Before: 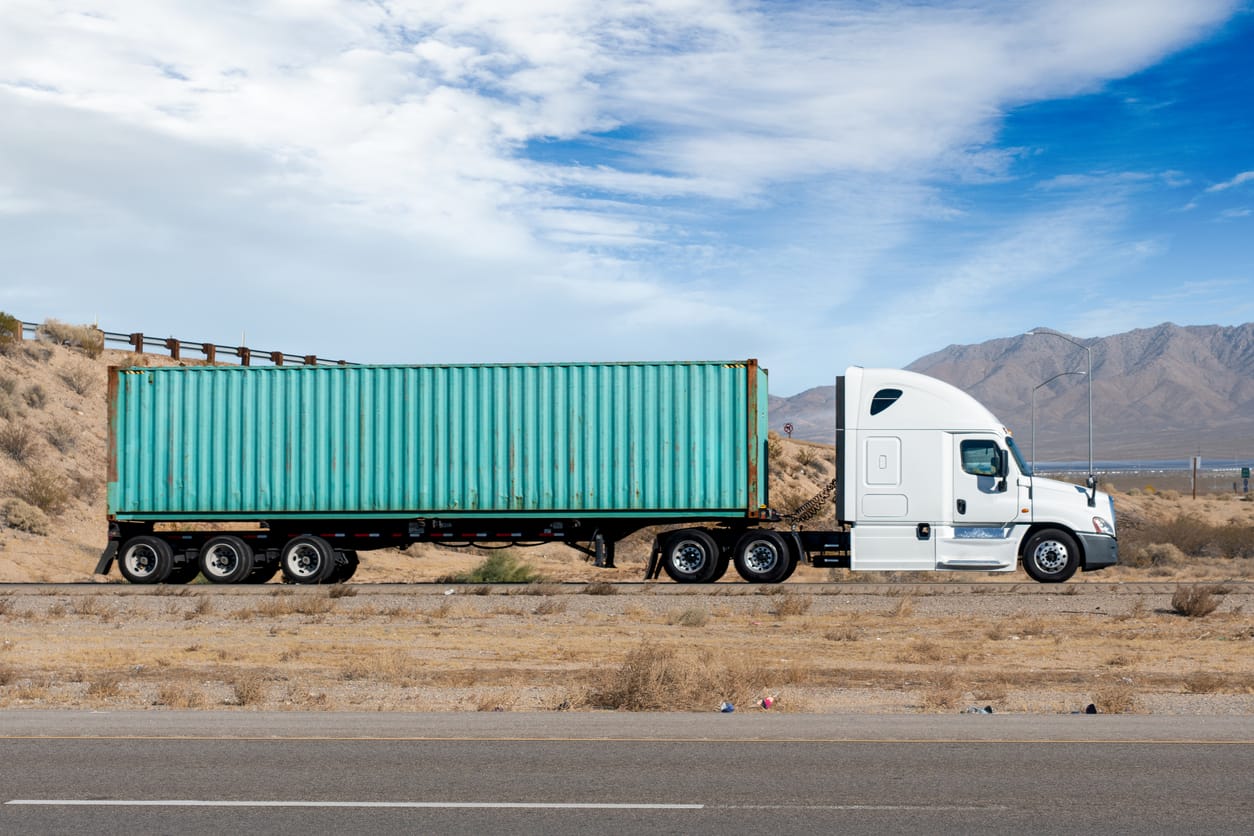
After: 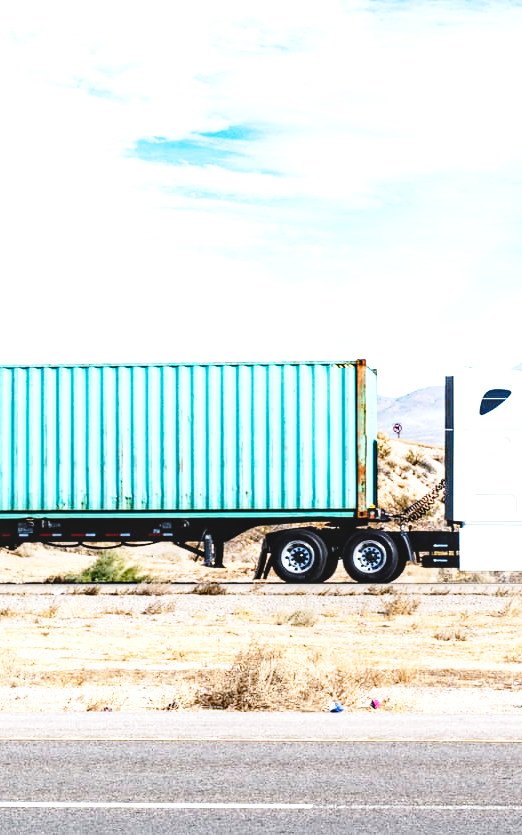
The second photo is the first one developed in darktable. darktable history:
white balance: red 0.954, blue 1.079
base curve: curves: ch0 [(0, 0) (0.028, 0.03) (0.121, 0.232) (0.46, 0.748) (0.859, 0.968) (1, 1)], preserve colors none
crop: left 31.229%, right 27.105%
tone equalizer: -8 EV -0.75 EV, -7 EV -0.7 EV, -6 EV -0.6 EV, -5 EV -0.4 EV, -3 EV 0.4 EV, -2 EV 0.6 EV, -1 EV 0.7 EV, +0 EV 0.75 EV, edges refinement/feathering 500, mask exposure compensation -1.57 EV, preserve details no
exposure: black level correction 0, exposure 0.7 EV, compensate exposure bias true, compensate highlight preservation false
contrast brightness saturation: saturation 0.1
haze removal: compatibility mode true, adaptive false
local contrast: on, module defaults
